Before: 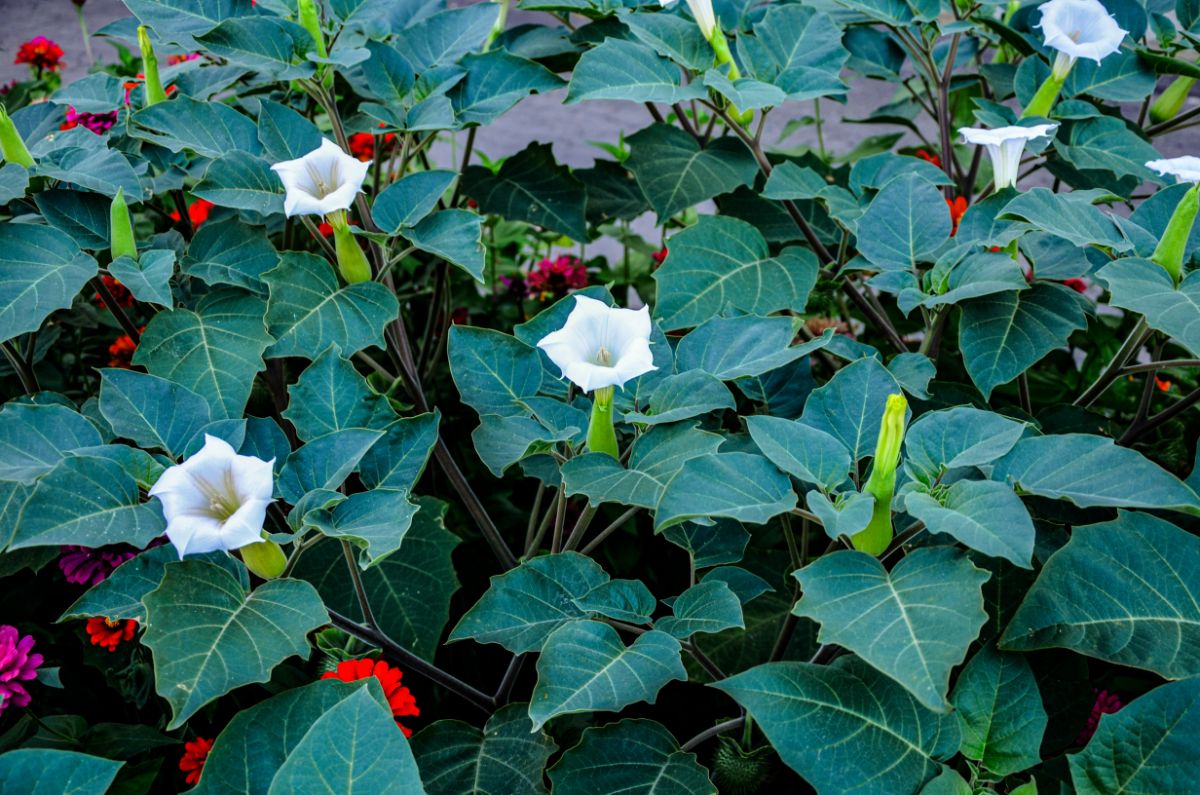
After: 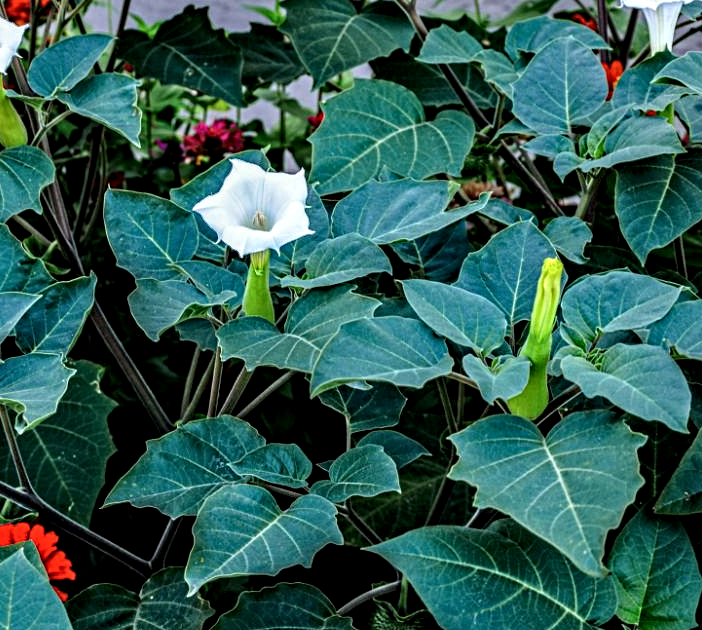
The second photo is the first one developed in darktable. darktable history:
contrast equalizer: y [[0.5, 0.542, 0.583, 0.625, 0.667, 0.708], [0.5 ×6], [0.5 ×6], [0 ×6], [0 ×6]]
crop and rotate: left 28.68%, top 17.217%, right 12.776%, bottom 3.512%
